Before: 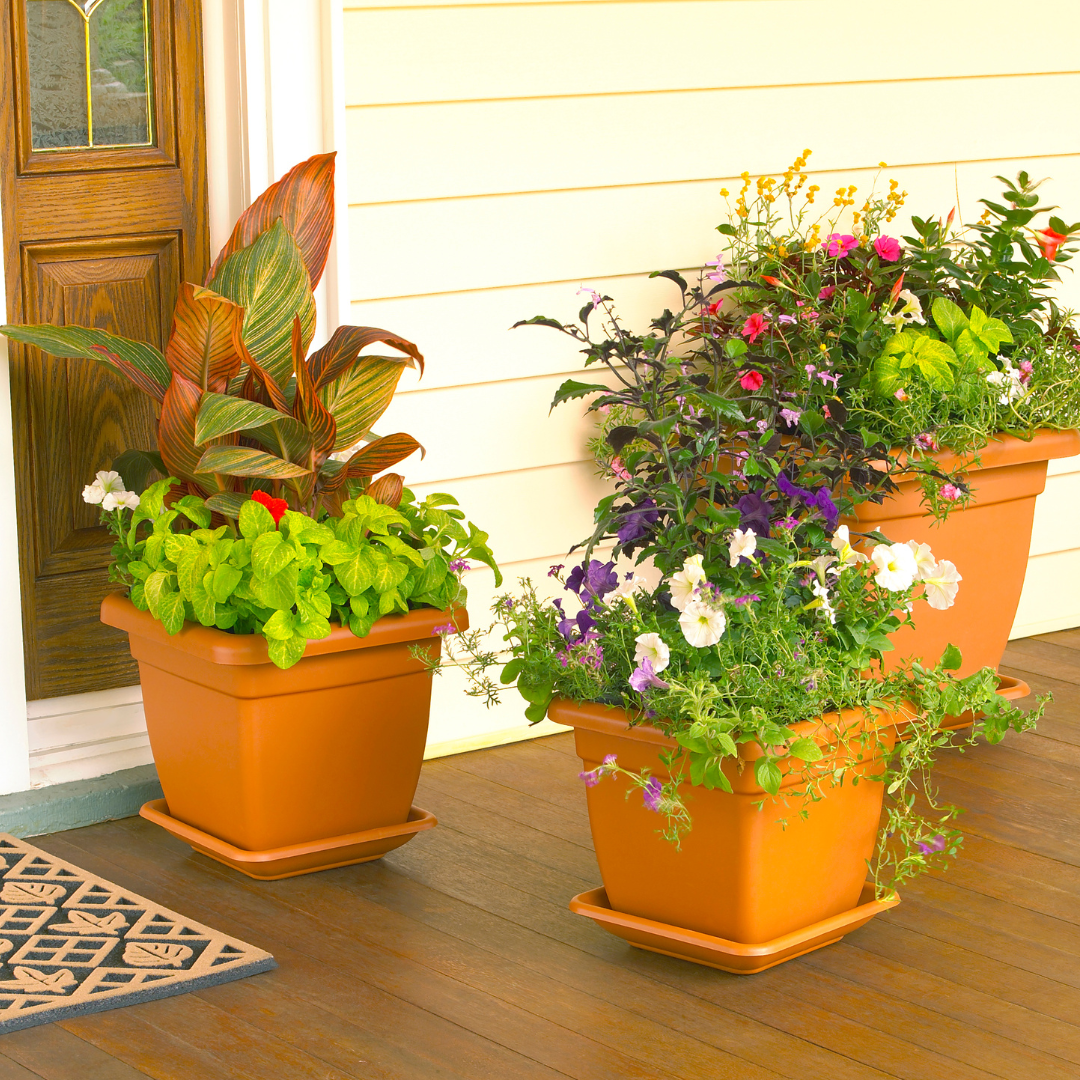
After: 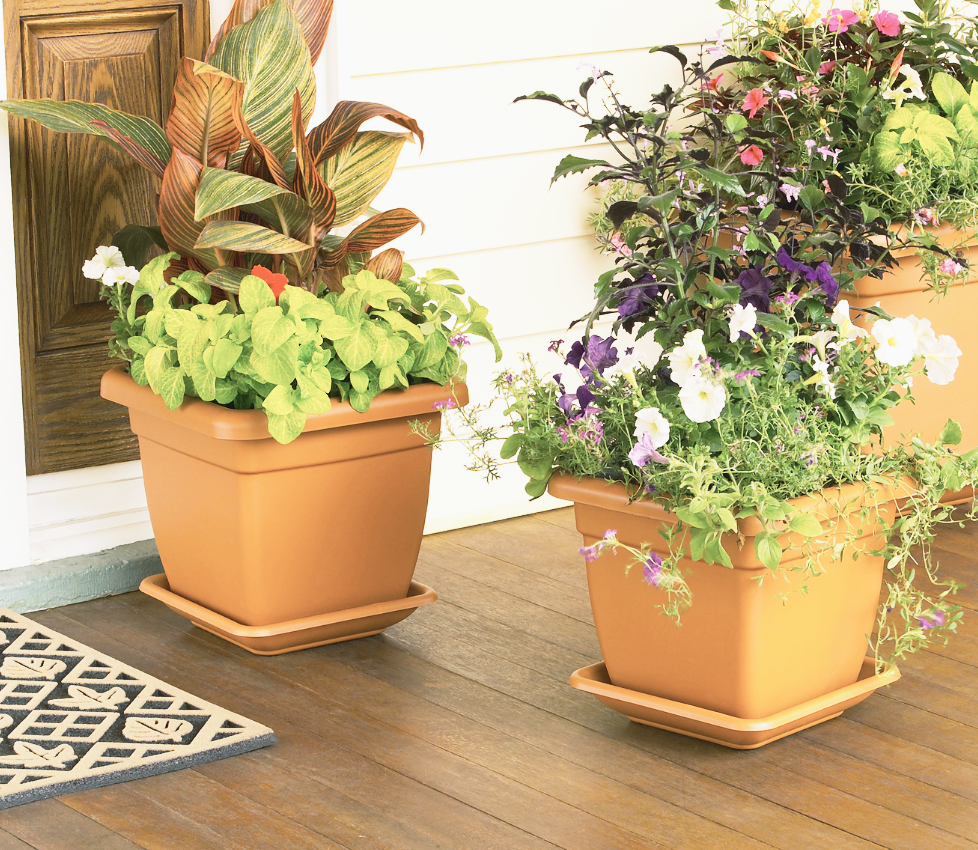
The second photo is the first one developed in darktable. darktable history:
base curve: curves: ch0 [(0, 0) (0.088, 0.125) (0.176, 0.251) (0.354, 0.501) (0.613, 0.749) (1, 0.877)], preserve colors none
tone equalizer: -8 EV -0.417 EV, -7 EV -0.389 EV, -6 EV -0.333 EV, -5 EV -0.222 EV, -3 EV 0.222 EV, -2 EV 0.333 EV, -1 EV 0.389 EV, +0 EV 0.417 EV, edges refinement/feathering 500, mask exposure compensation -1.57 EV, preserve details no
contrast brightness saturation: contrast 0.1, saturation -0.36
crop: top 20.916%, right 9.437%, bottom 0.316%
